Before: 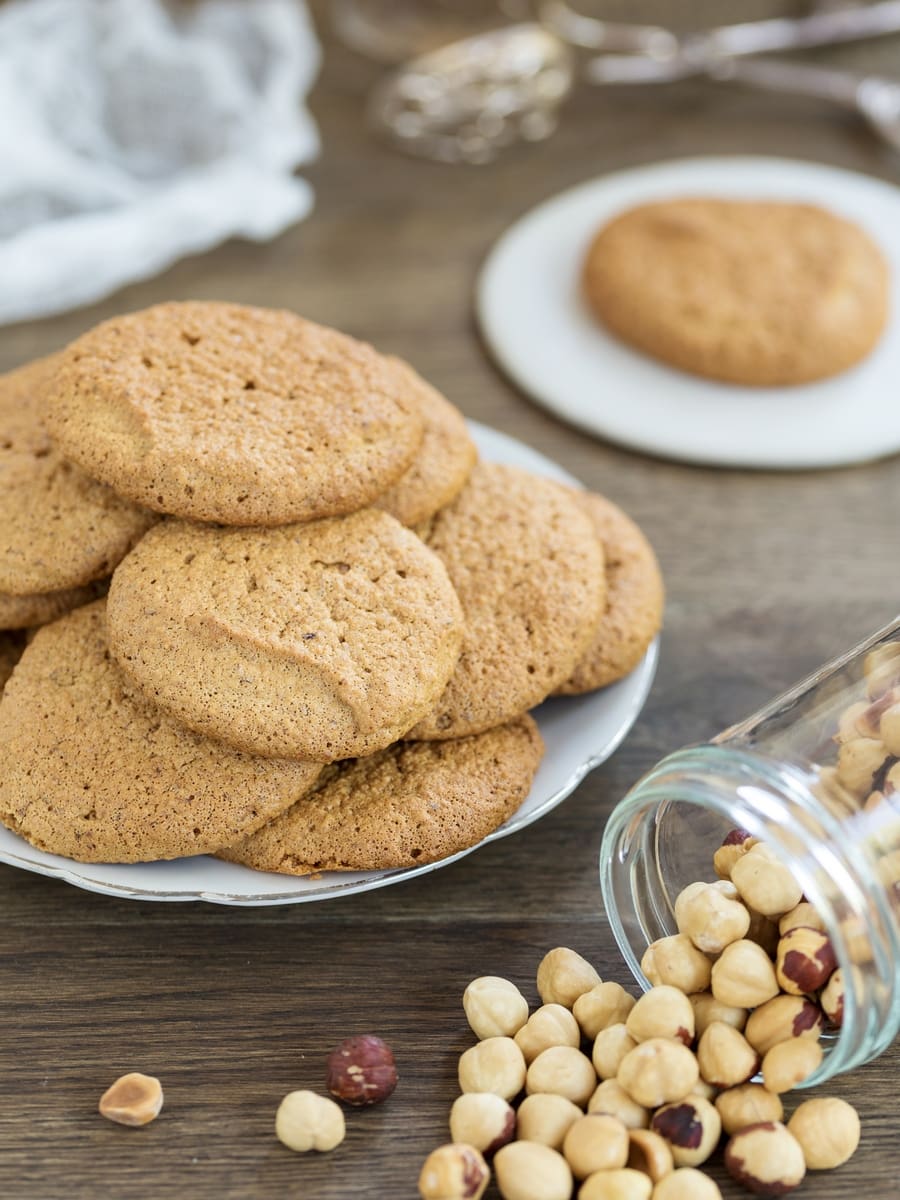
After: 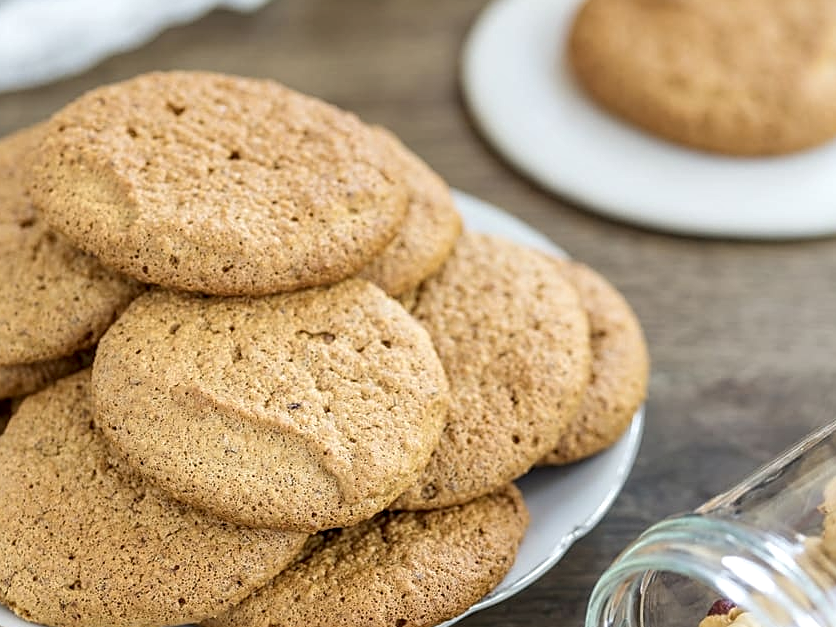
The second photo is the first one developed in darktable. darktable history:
local contrast: detail 130%
crop: left 1.744%, top 19.225%, right 5.069%, bottom 28.357%
sharpen: on, module defaults
